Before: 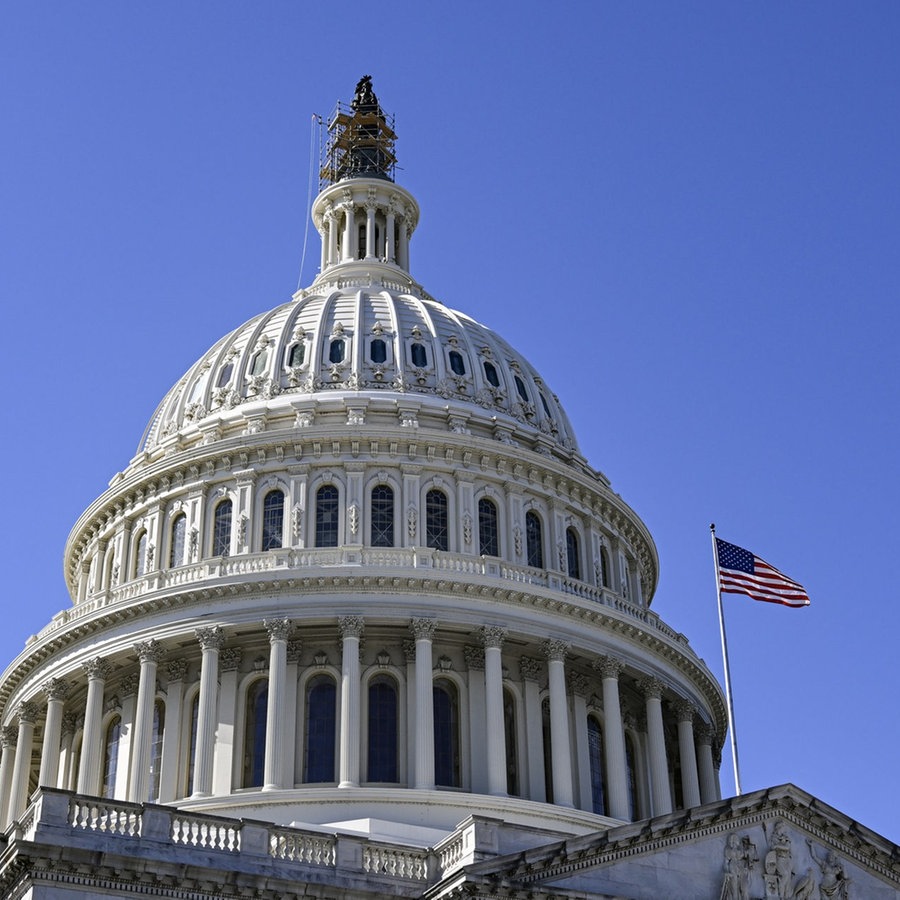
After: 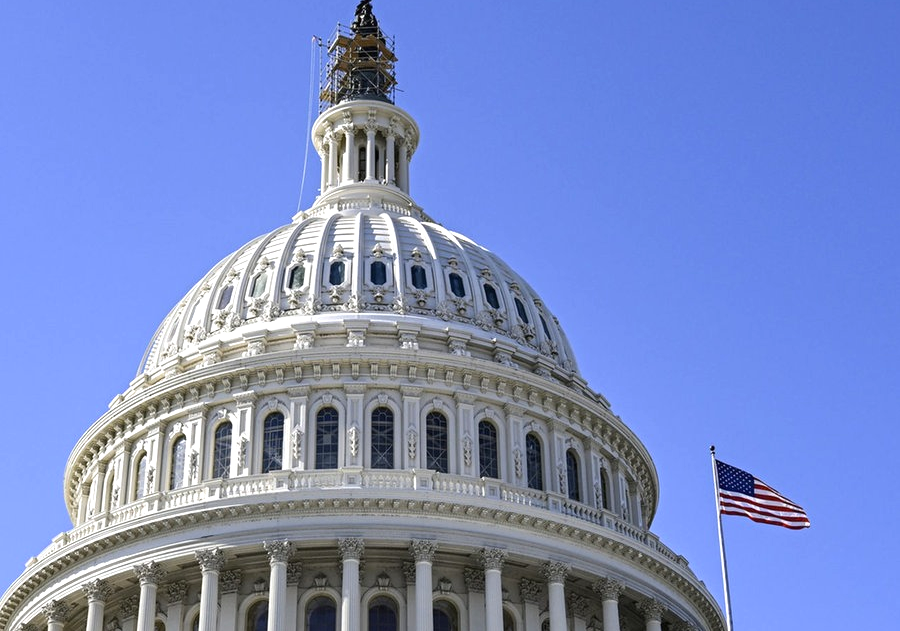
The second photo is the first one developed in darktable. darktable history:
exposure: black level correction 0, exposure 0.499 EV, compensate highlight preservation false
crop and rotate: top 8.746%, bottom 21.104%
